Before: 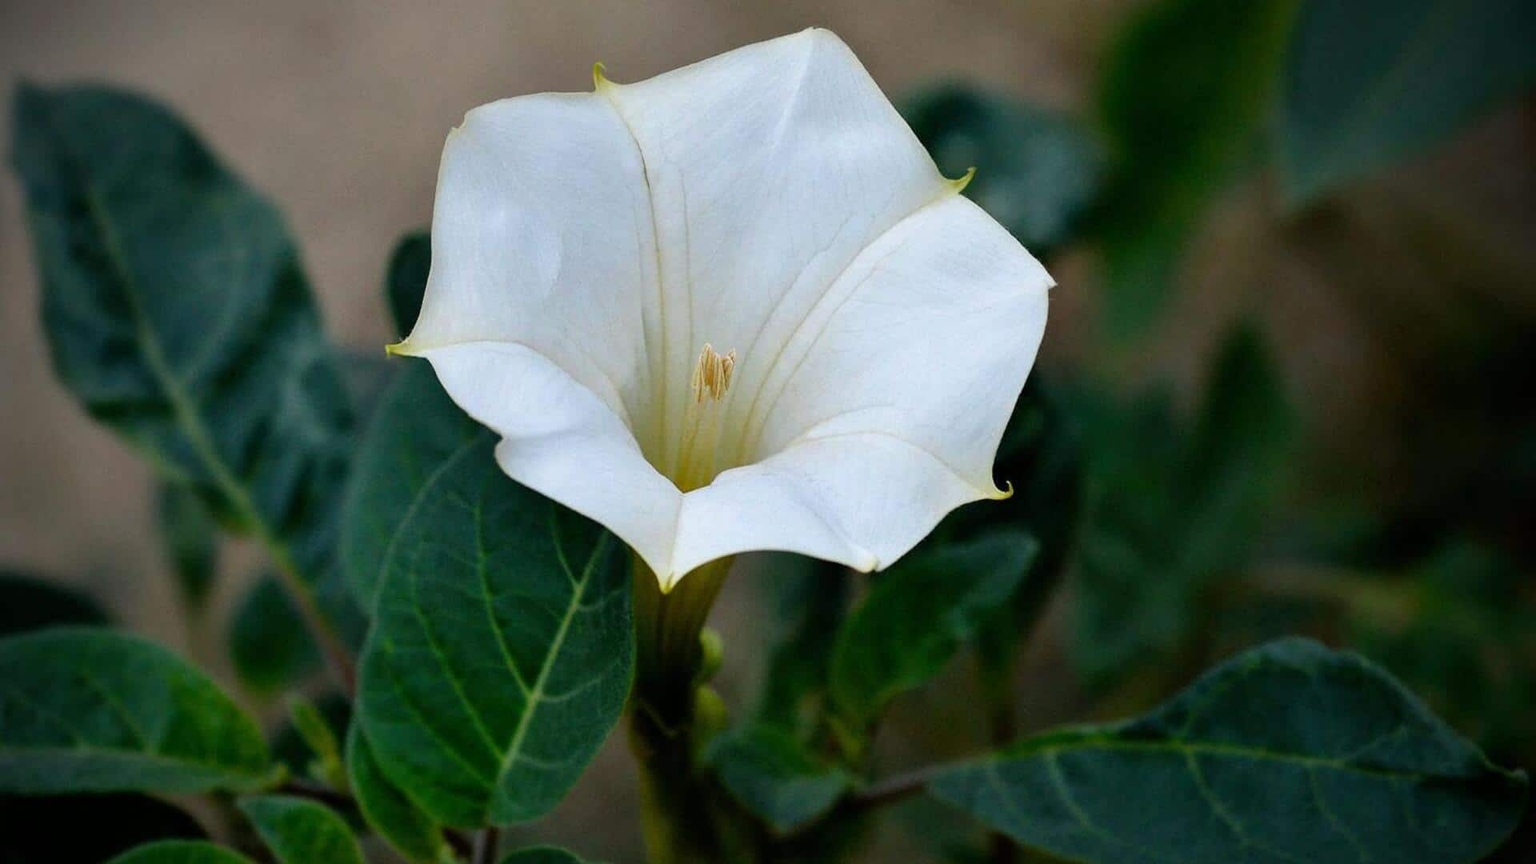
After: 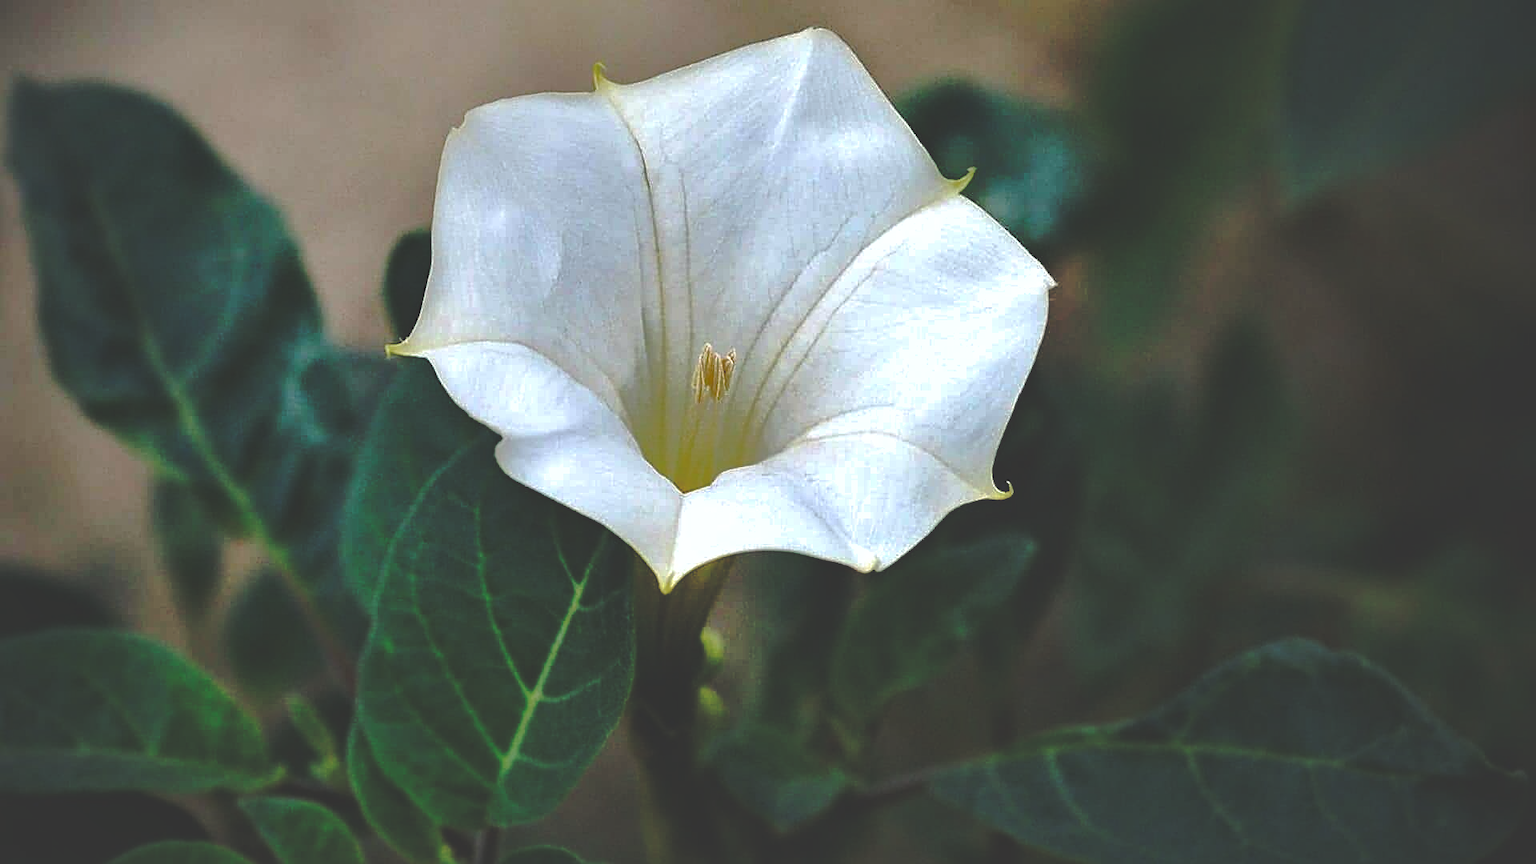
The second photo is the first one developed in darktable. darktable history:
shadows and highlights: shadows 39.51, highlights -59.82
base curve: curves: ch0 [(0, 0.024) (0.055, 0.065) (0.121, 0.166) (0.236, 0.319) (0.693, 0.726) (1, 1)], preserve colors none
tone equalizer: -8 EV -0.377 EV, -7 EV -0.383 EV, -6 EV -0.33 EV, -5 EV -0.228 EV, -3 EV 0.246 EV, -2 EV 0.318 EV, -1 EV 0.414 EV, +0 EV 0.425 EV, mask exposure compensation -0.503 EV
sharpen: on, module defaults
haze removal: compatibility mode true, adaptive false
color balance rgb: shadows lift › chroma 0.683%, shadows lift › hue 114.76°, power › hue 213.93°, linear chroma grading › global chroma 15.561%, perceptual saturation grading › global saturation -32.823%, global vibrance 20%
